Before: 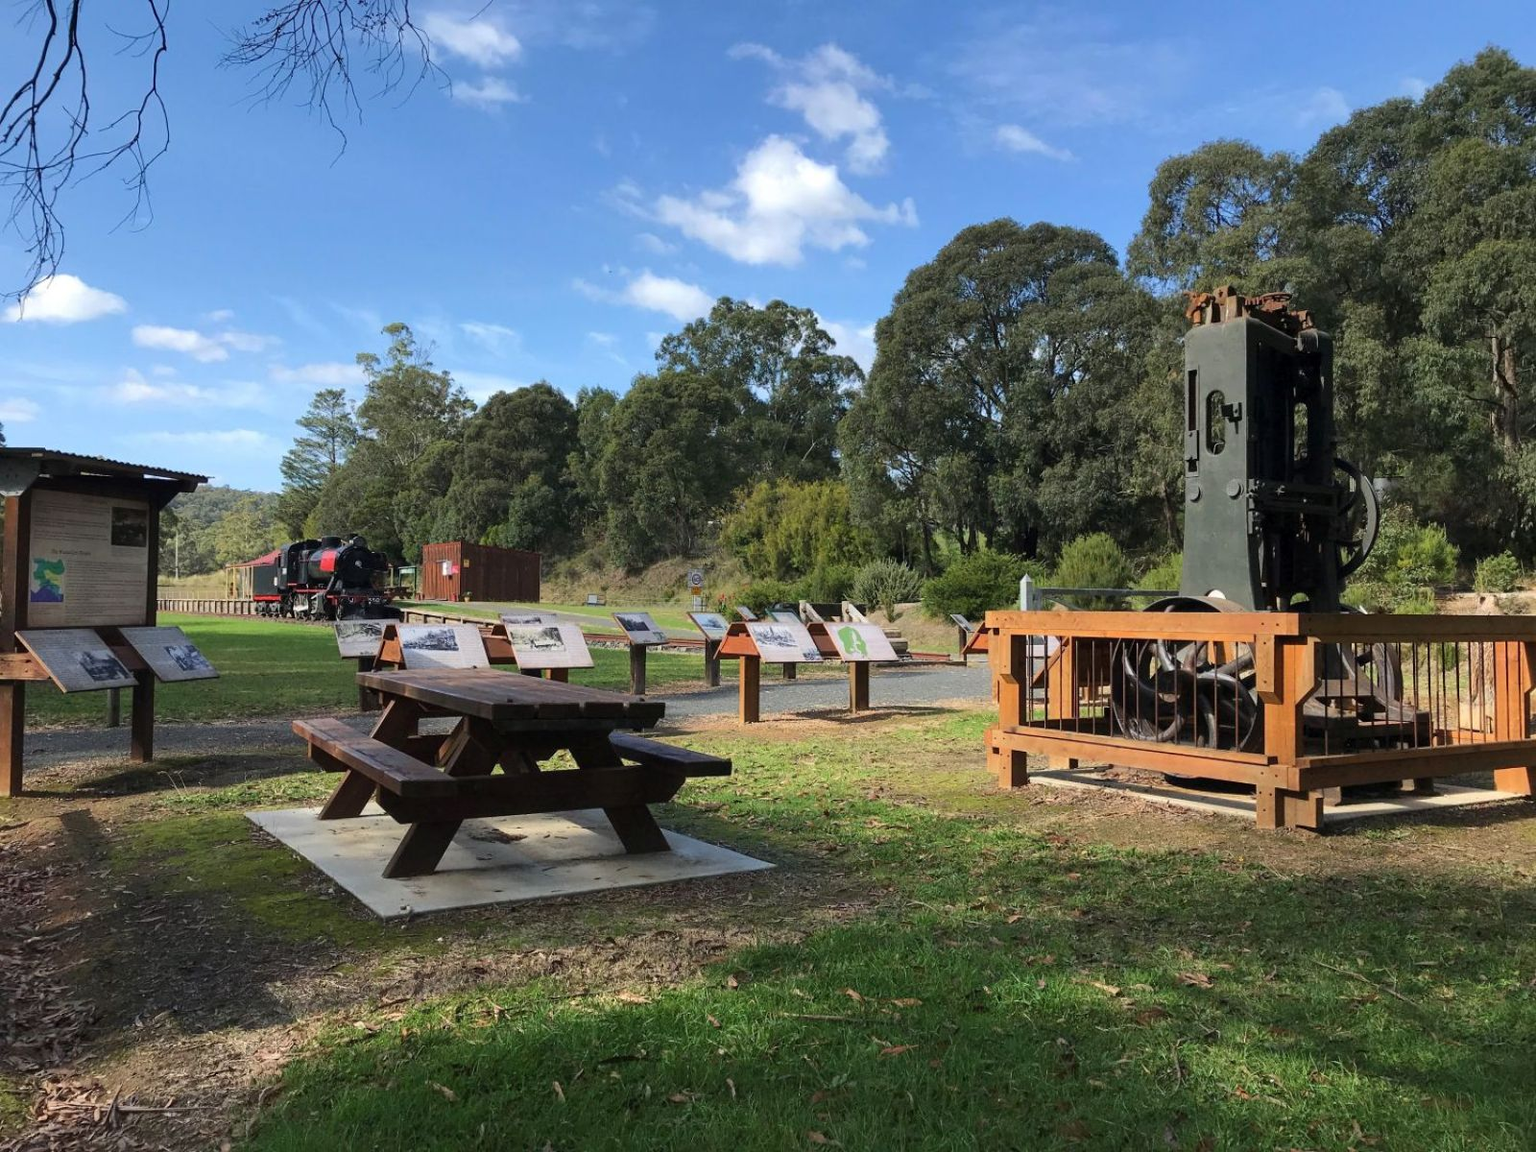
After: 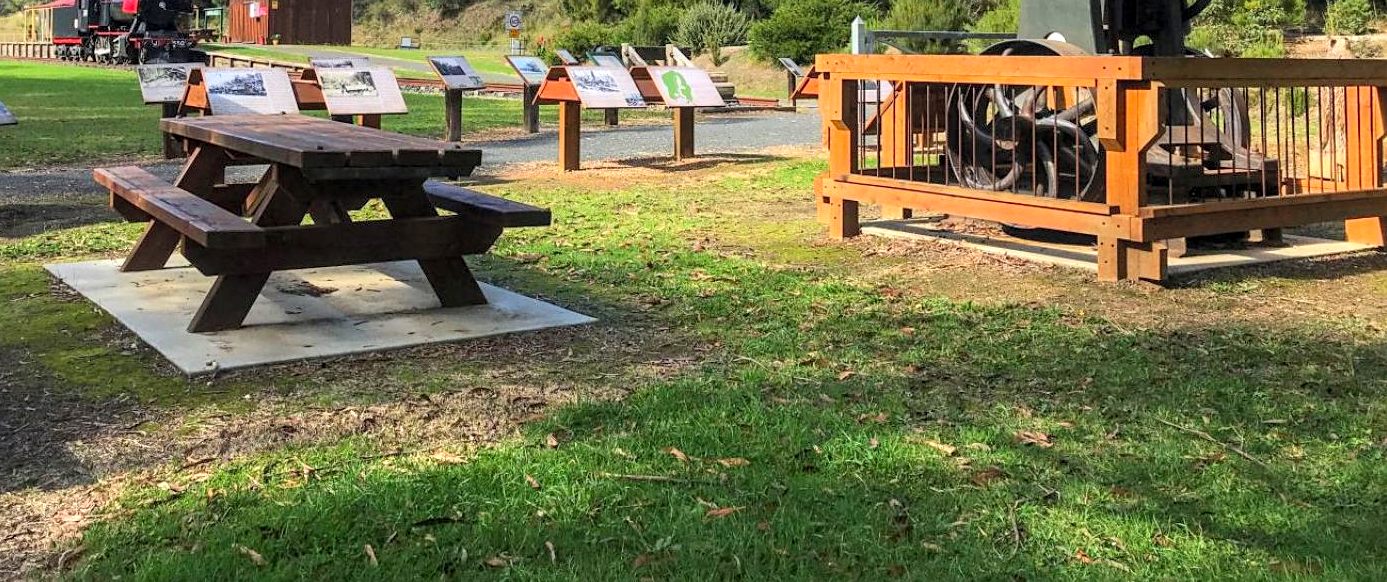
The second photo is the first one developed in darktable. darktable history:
contrast brightness saturation: contrast 0.068, brightness 0.171, saturation 0.403
crop and rotate: left 13.271%, top 48.507%, bottom 2.91%
local contrast: detail 140%
sharpen: amount 0.209
